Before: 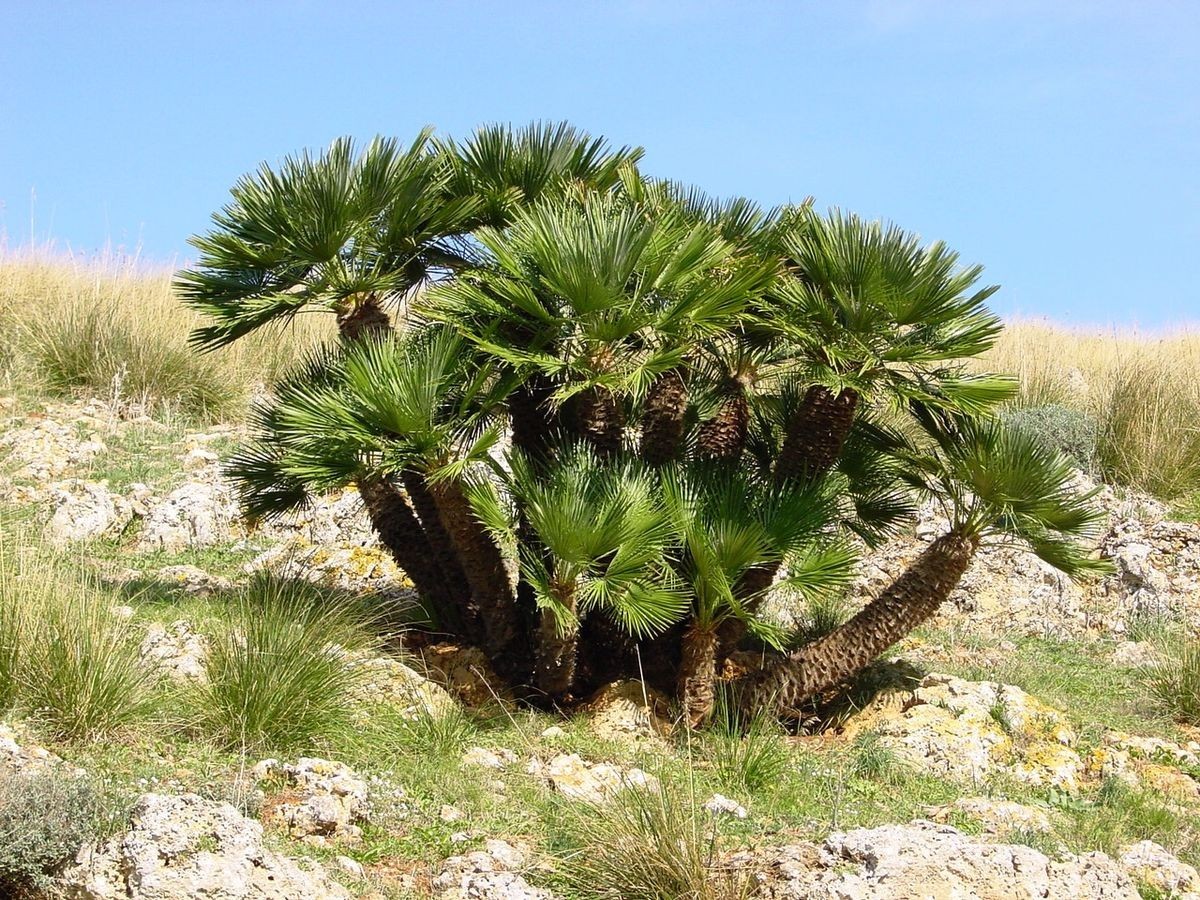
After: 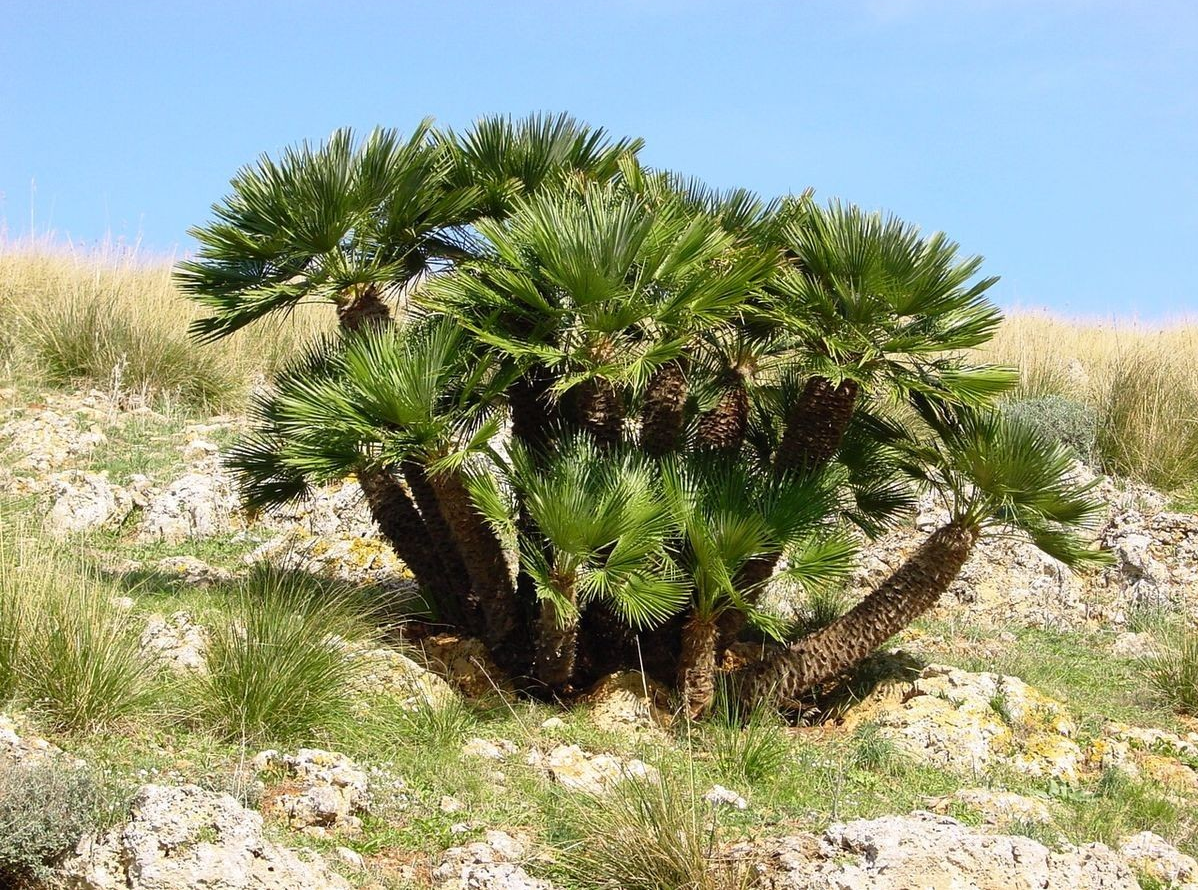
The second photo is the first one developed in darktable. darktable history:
crop: top 1.092%, right 0.096%
